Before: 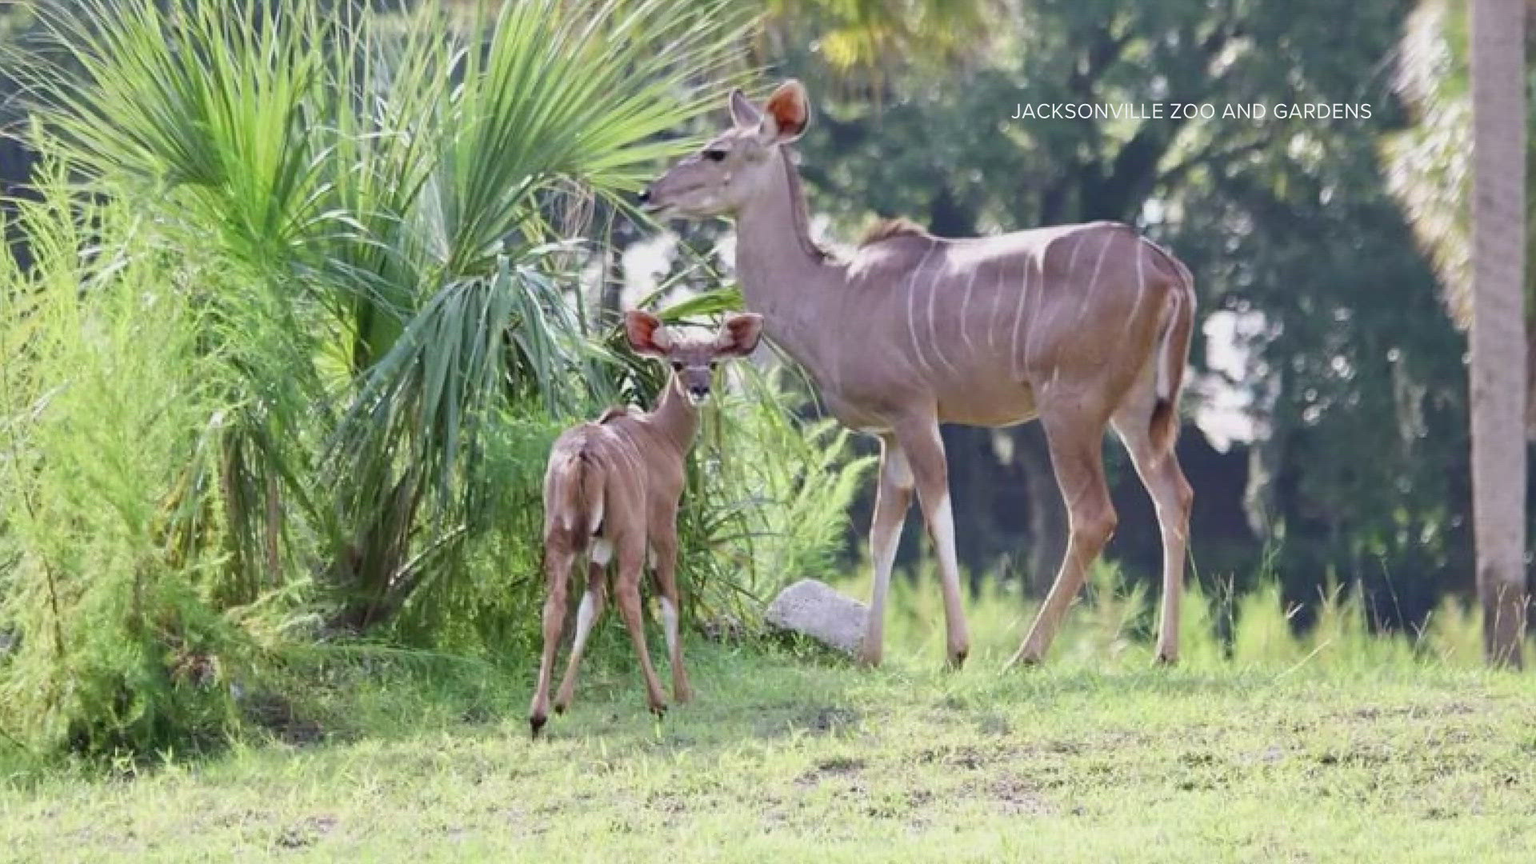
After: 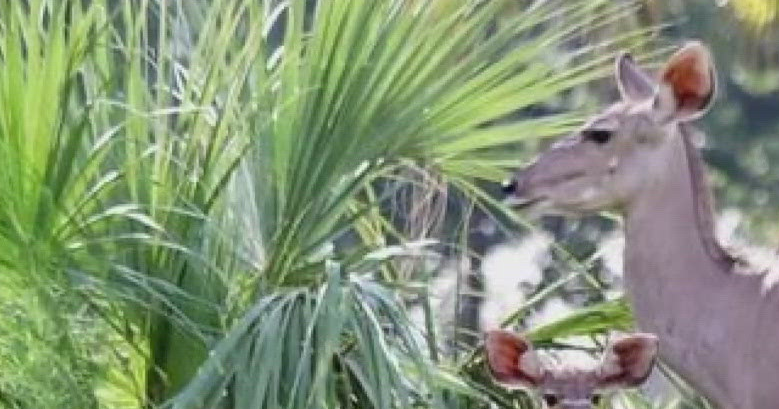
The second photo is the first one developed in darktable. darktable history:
crop: left 15.452%, top 5.459%, right 43.956%, bottom 56.62%
